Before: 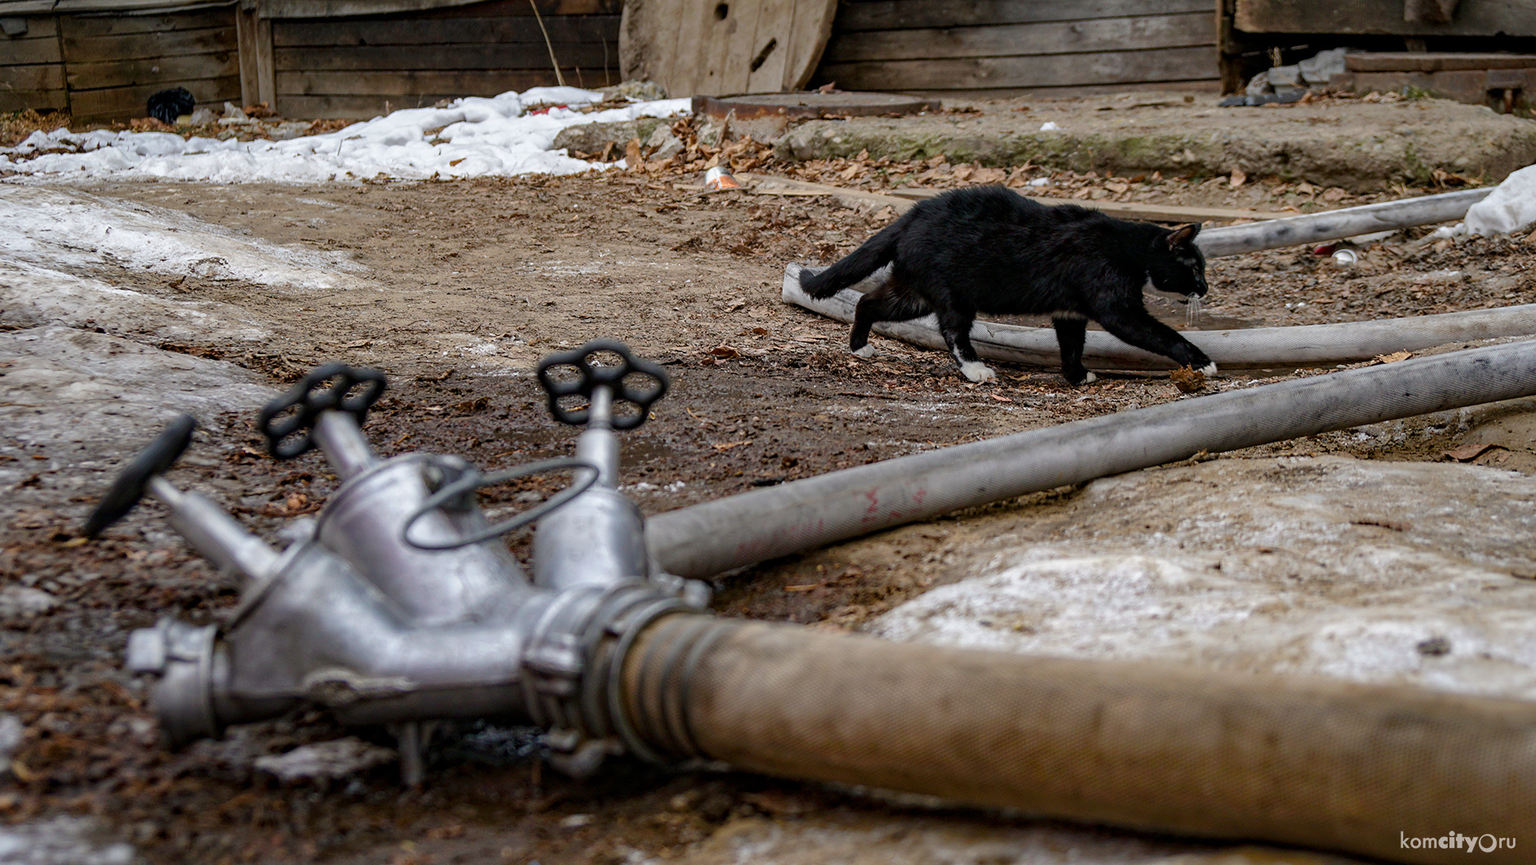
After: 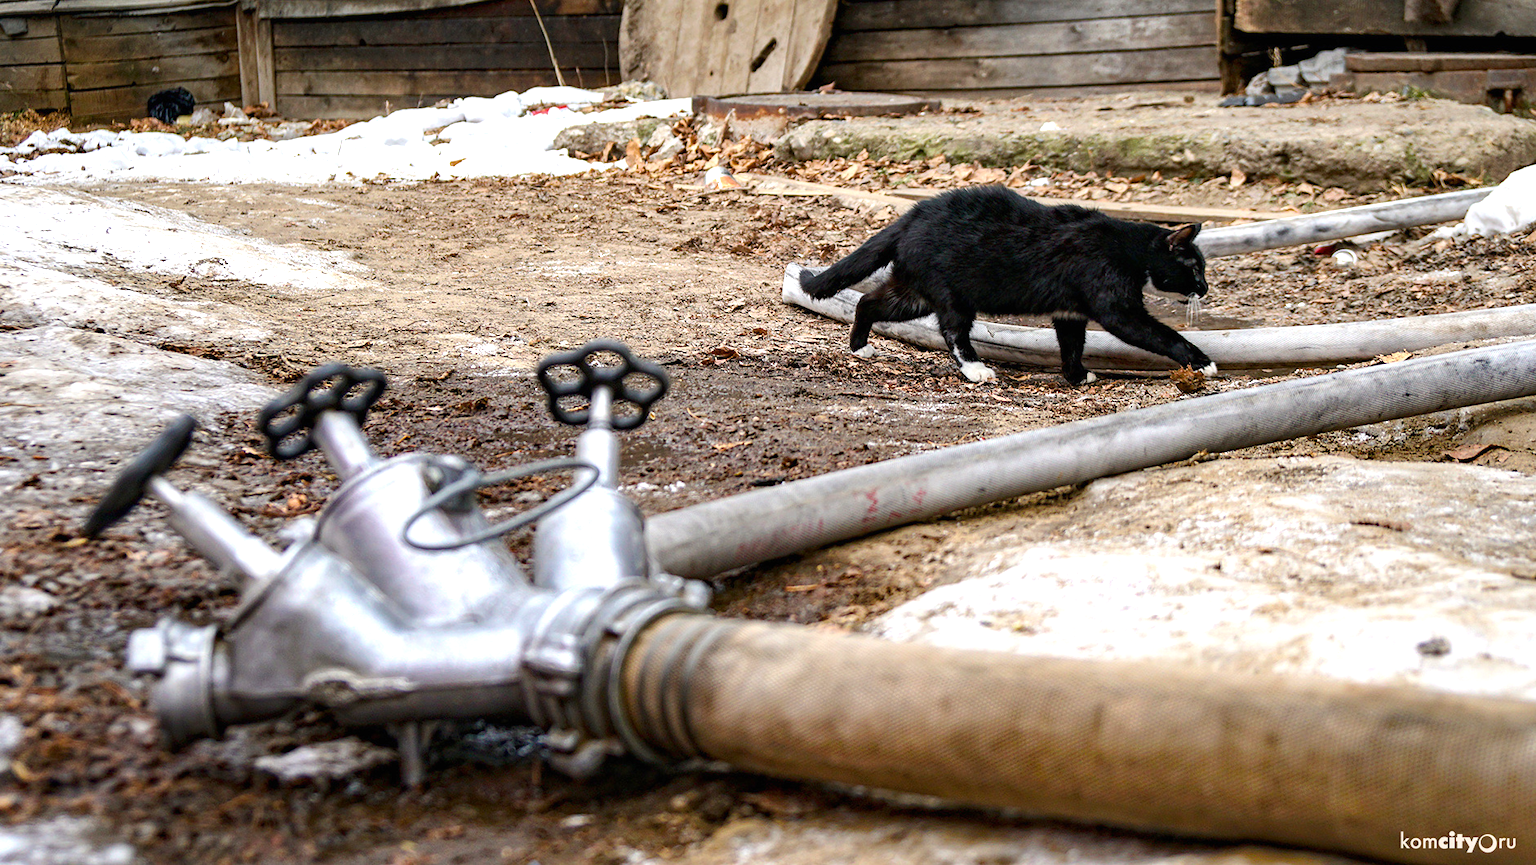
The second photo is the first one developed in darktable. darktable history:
contrast brightness saturation: contrast 0.102, brightness 0.01, saturation 0.024
exposure: black level correction 0, exposure 1.095 EV, compensate exposure bias true, compensate highlight preservation false
